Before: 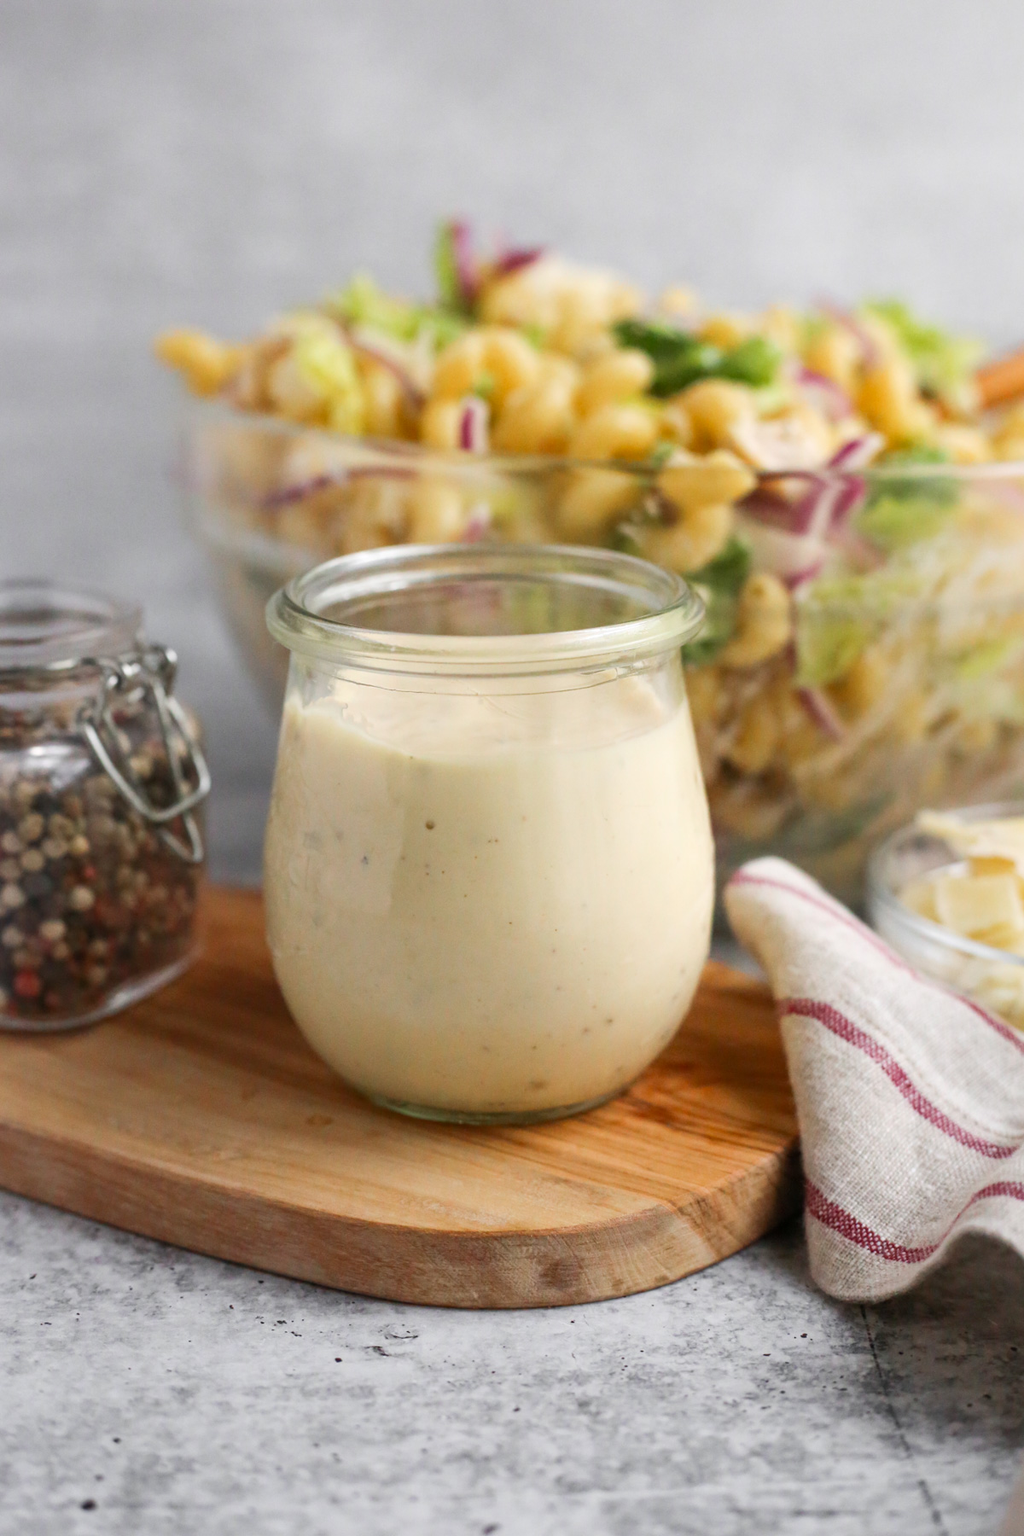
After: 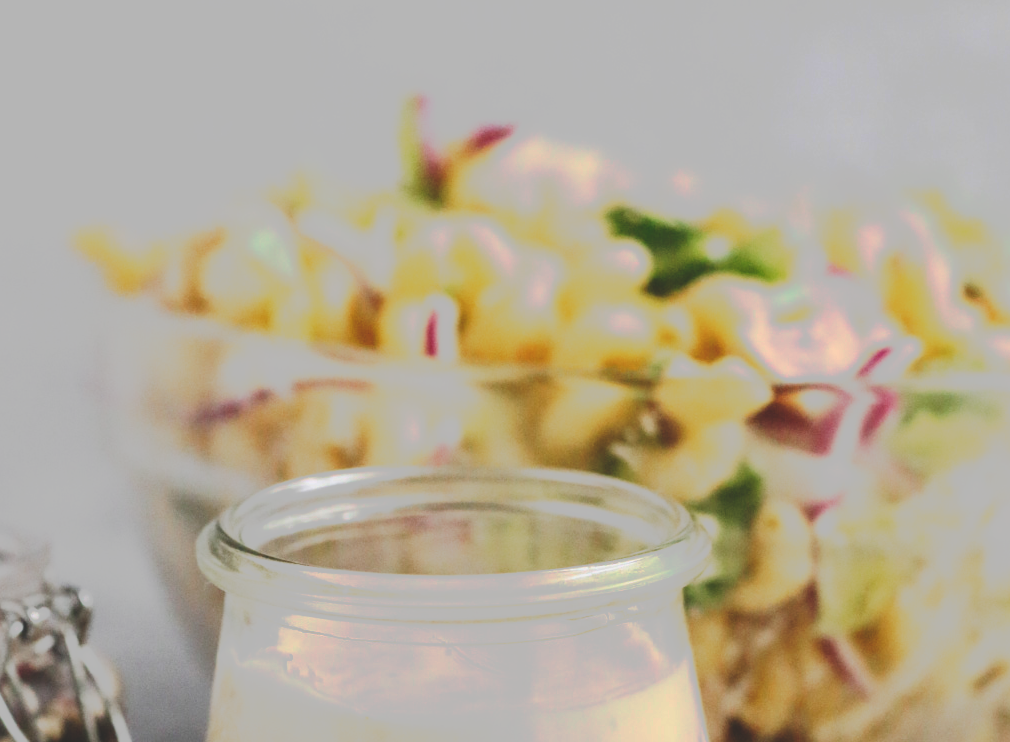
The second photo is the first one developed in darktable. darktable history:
crop and rotate: left 9.646%, top 9.449%, right 6.135%, bottom 49.294%
tone curve: curves: ch0 [(0, 0) (0.003, 0.118) (0.011, 0.118) (0.025, 0.122) (0.044, 0.131) (0.069, 0.142) (0.1, 0.155) (0.136, 0.168) (0.177, 0.183) (0.224, 0.216) (0.277, 0.265) (0.335, 0.337) (0.399, 0.415) (0.468, 0.506) (0.543, 0.586) (0.623, 0.665) (0.709, 0.716) (0.801, 0.737) (0.898, 0.744) (1, 1)], preserve colors none
exposure: black level correction -0.013, exposure -0.19 EV, compensate highlight preservation false
contrast brightness saturation: contrast 0.243, brightness 0.093
